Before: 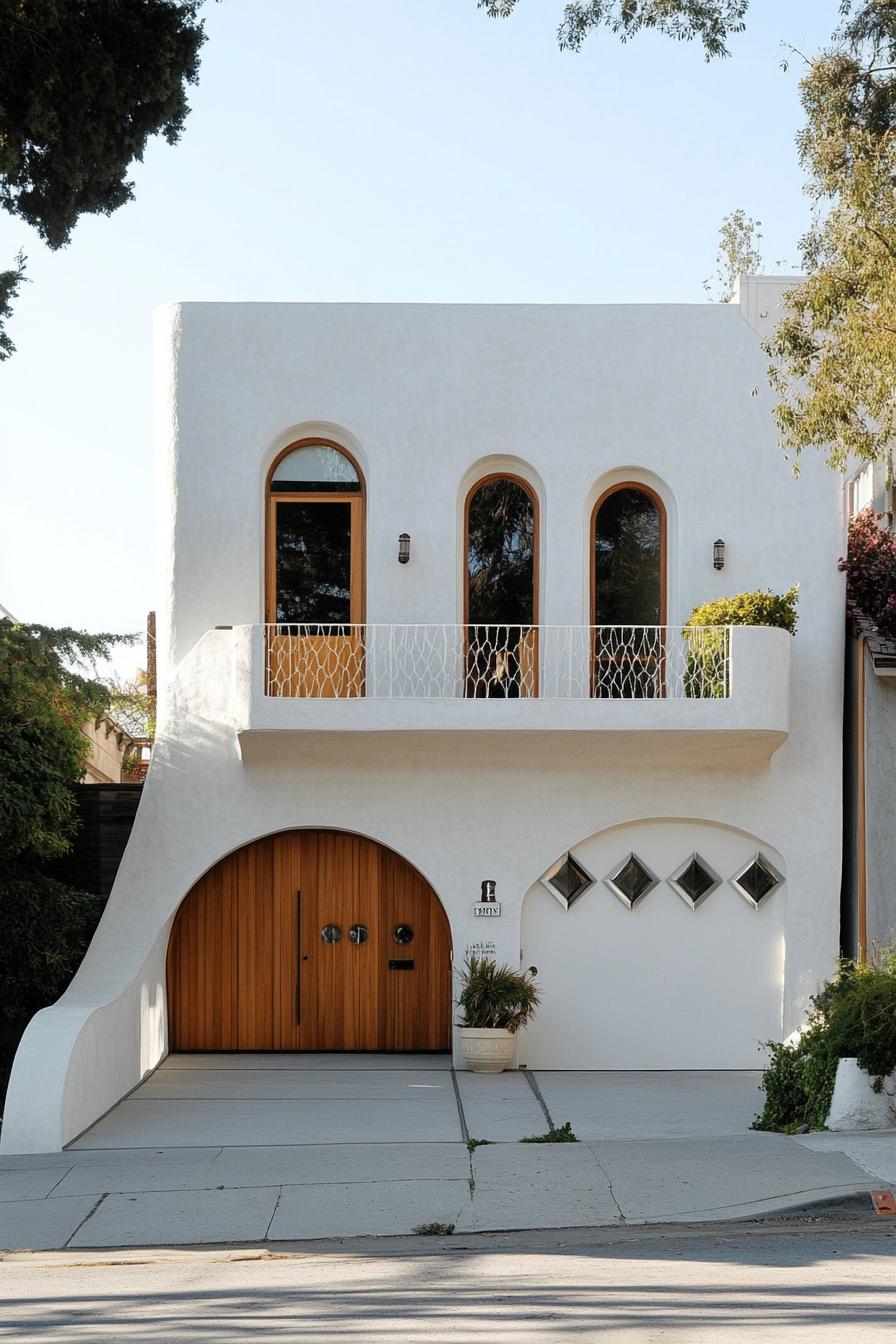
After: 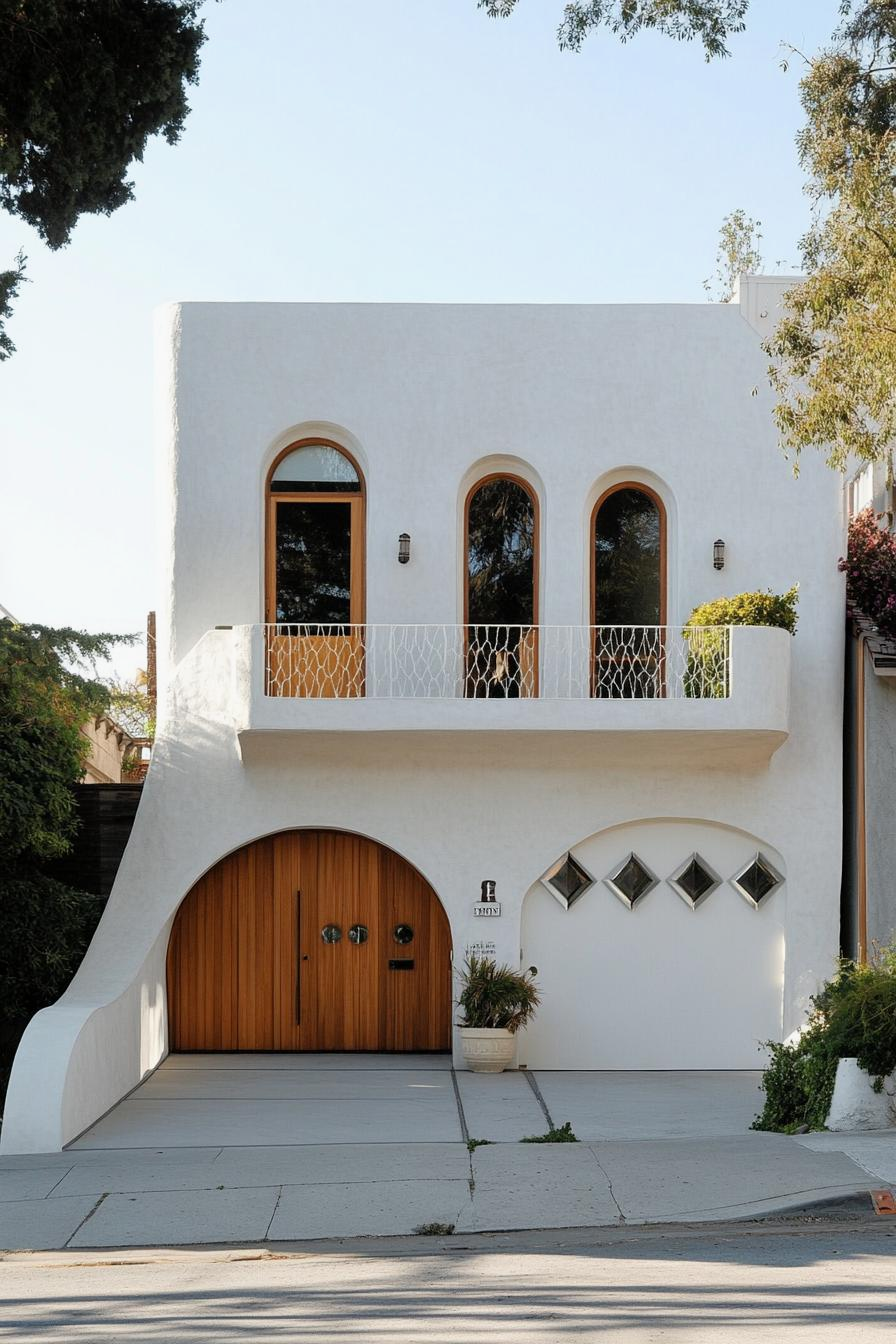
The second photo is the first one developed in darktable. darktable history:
tone equalizer: -7 EV 0.217 EV, -6 EV 0.096 EV, -5 EV 0.112 EV, -4 EV 0.037 EV, -2 EV -0.031 EV, -1 EV -0.064 EV, +0 EV -0.079 EV, edges refinement/feathering 500, mask exposure compensation -1.57 EV, preserve details no
